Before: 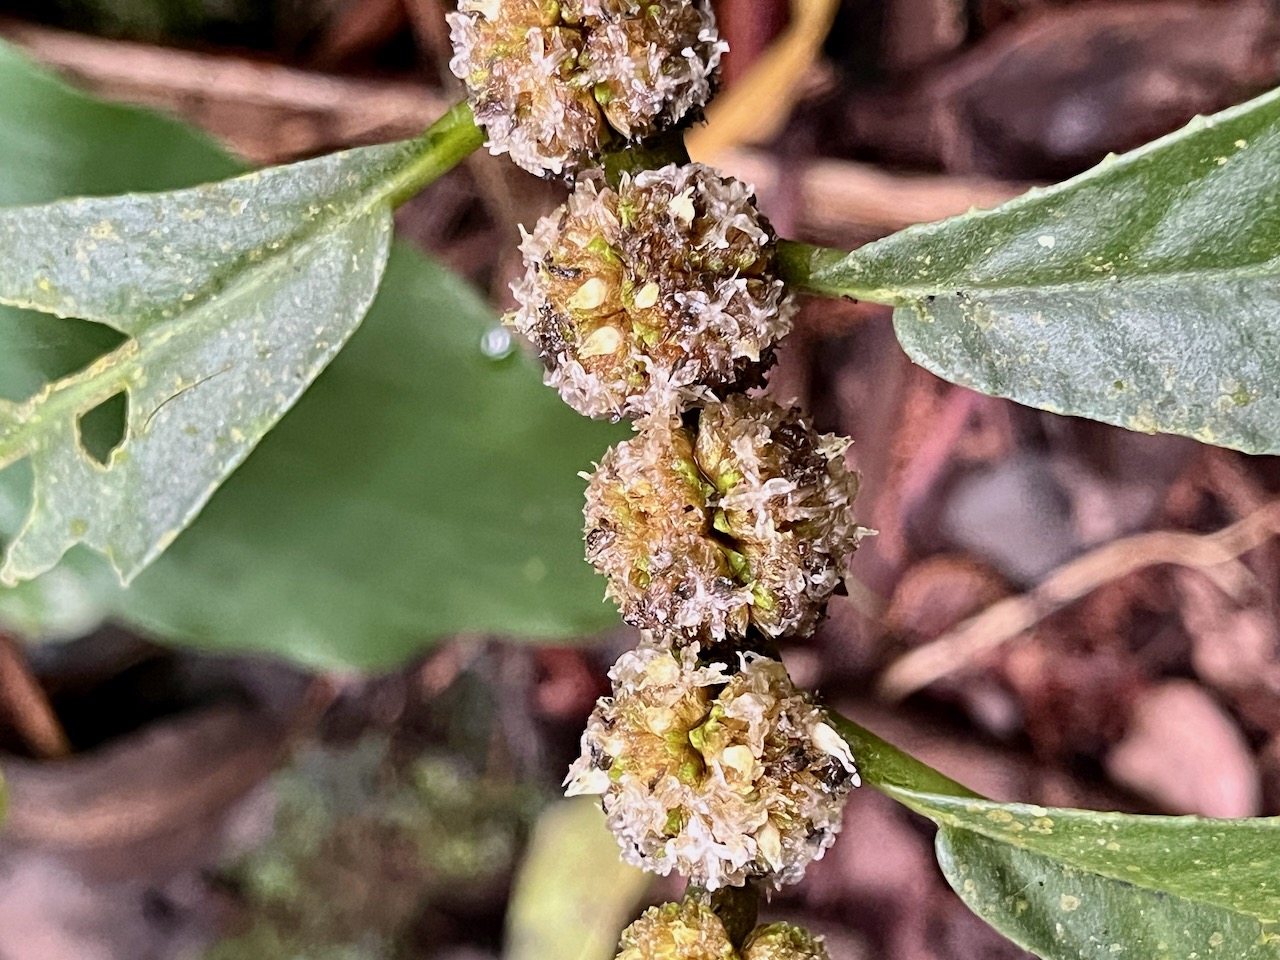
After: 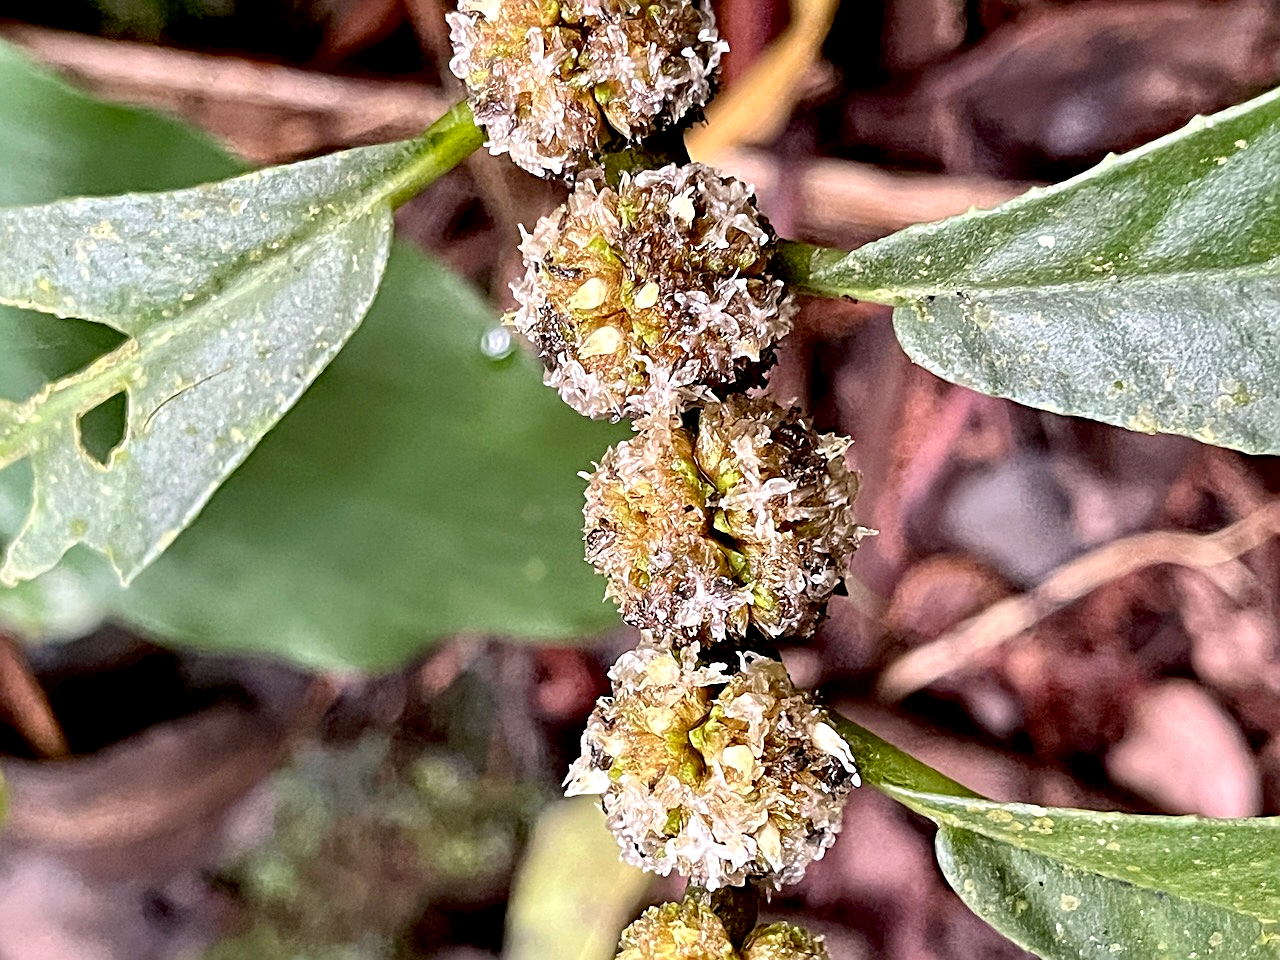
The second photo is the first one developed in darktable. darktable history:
sharpen: on, module defaults
exposure: black level correction 0.005, exposure 0.277 EV, compensate exposure bias true, compensate highlight preservation false
